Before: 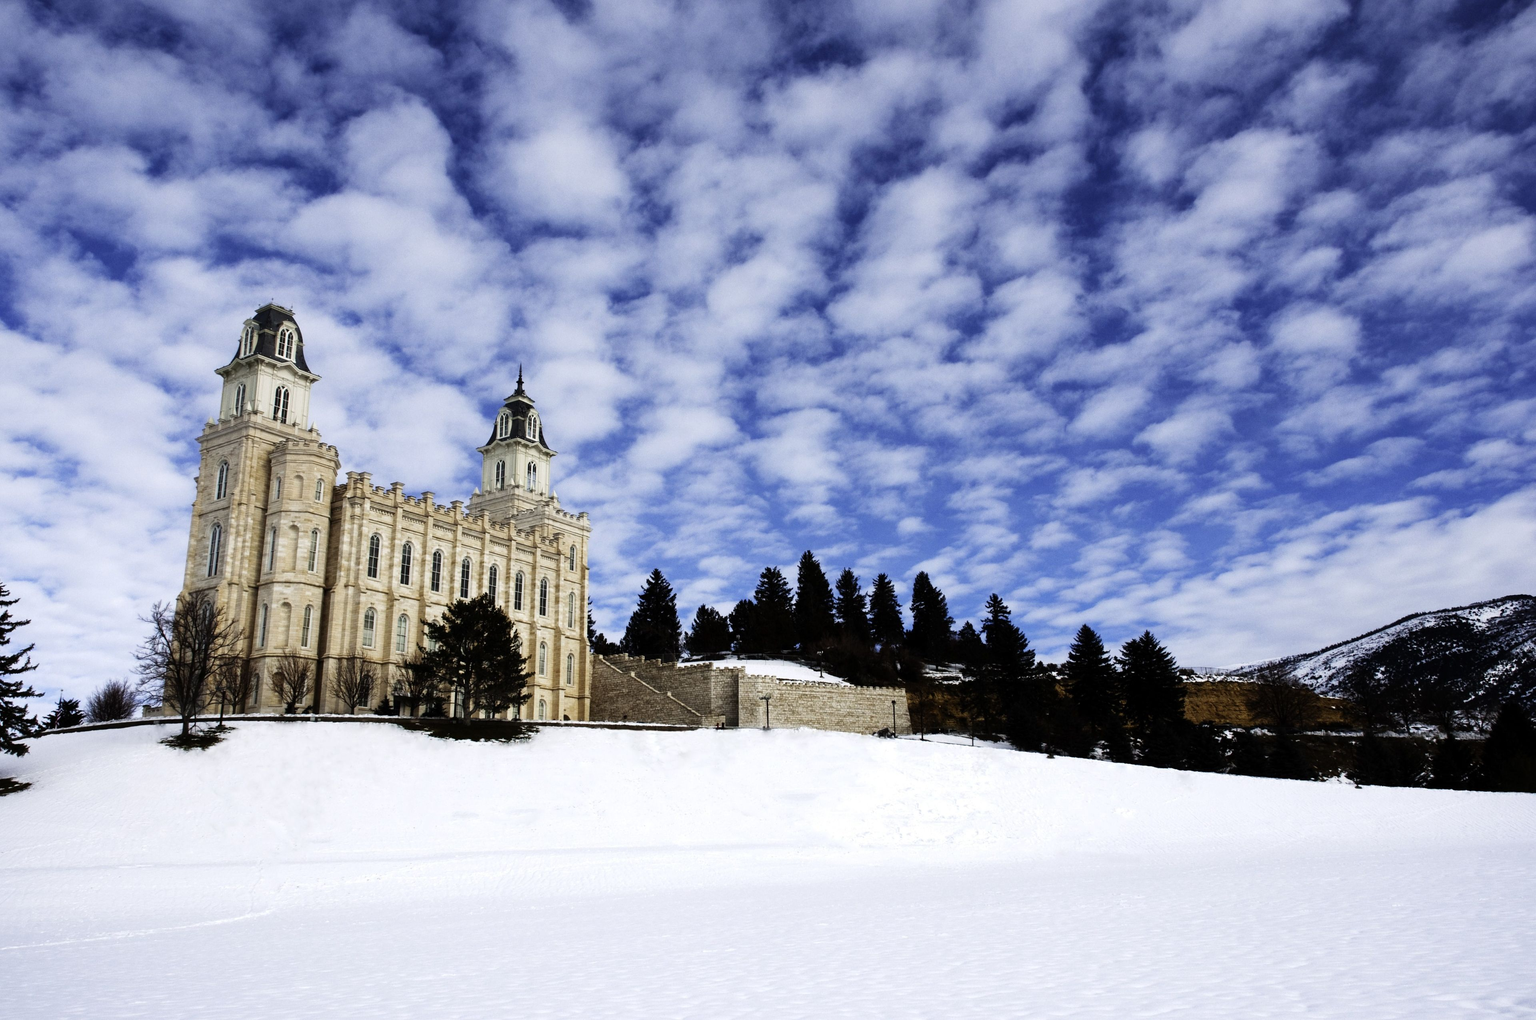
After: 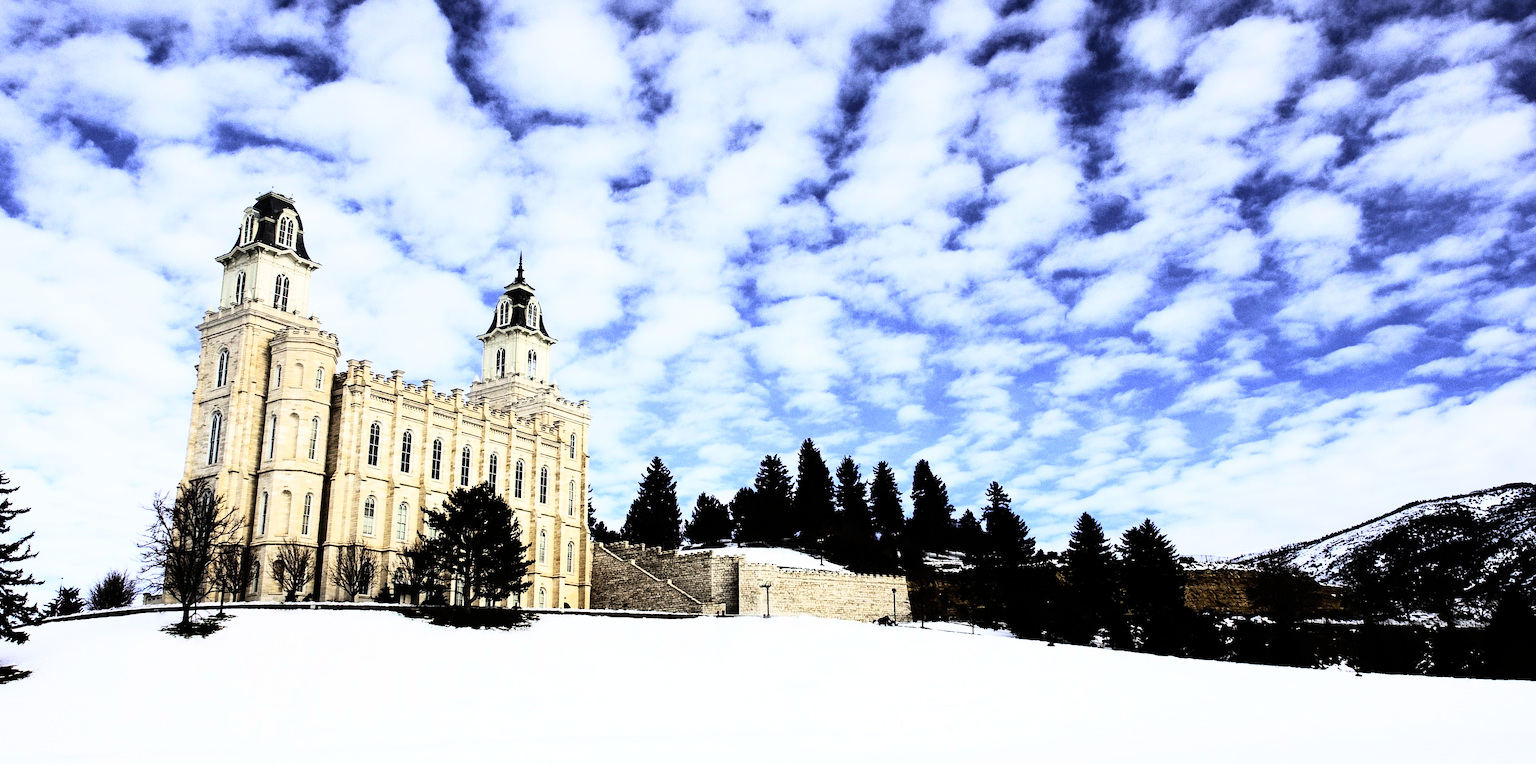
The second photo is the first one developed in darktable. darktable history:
crop: top 11.038%, bottom 13.962%
sharpen: on, module defaults
rgb curve: curves: ch0 [(0, 0) (0.21, 0.15) (0.24, 0.21) (0.5, 0.75) (0.75, 0.96) (0.89, 0.99) (1, 1)]; ch1 [(0, 0.02) (0.21, 0.13) (0.25, 0.2) (0.5, 0.67) (0.75, 0.9) (0.89, 0.97) (1, 1)]; ch2 [(0, 0.02) (0.21, 0.13) (0.25, 0.2) (0.5, 0.67) (0.75, 0.9) (0.89, 0.97) (1, 1)], compensate middle gray true
